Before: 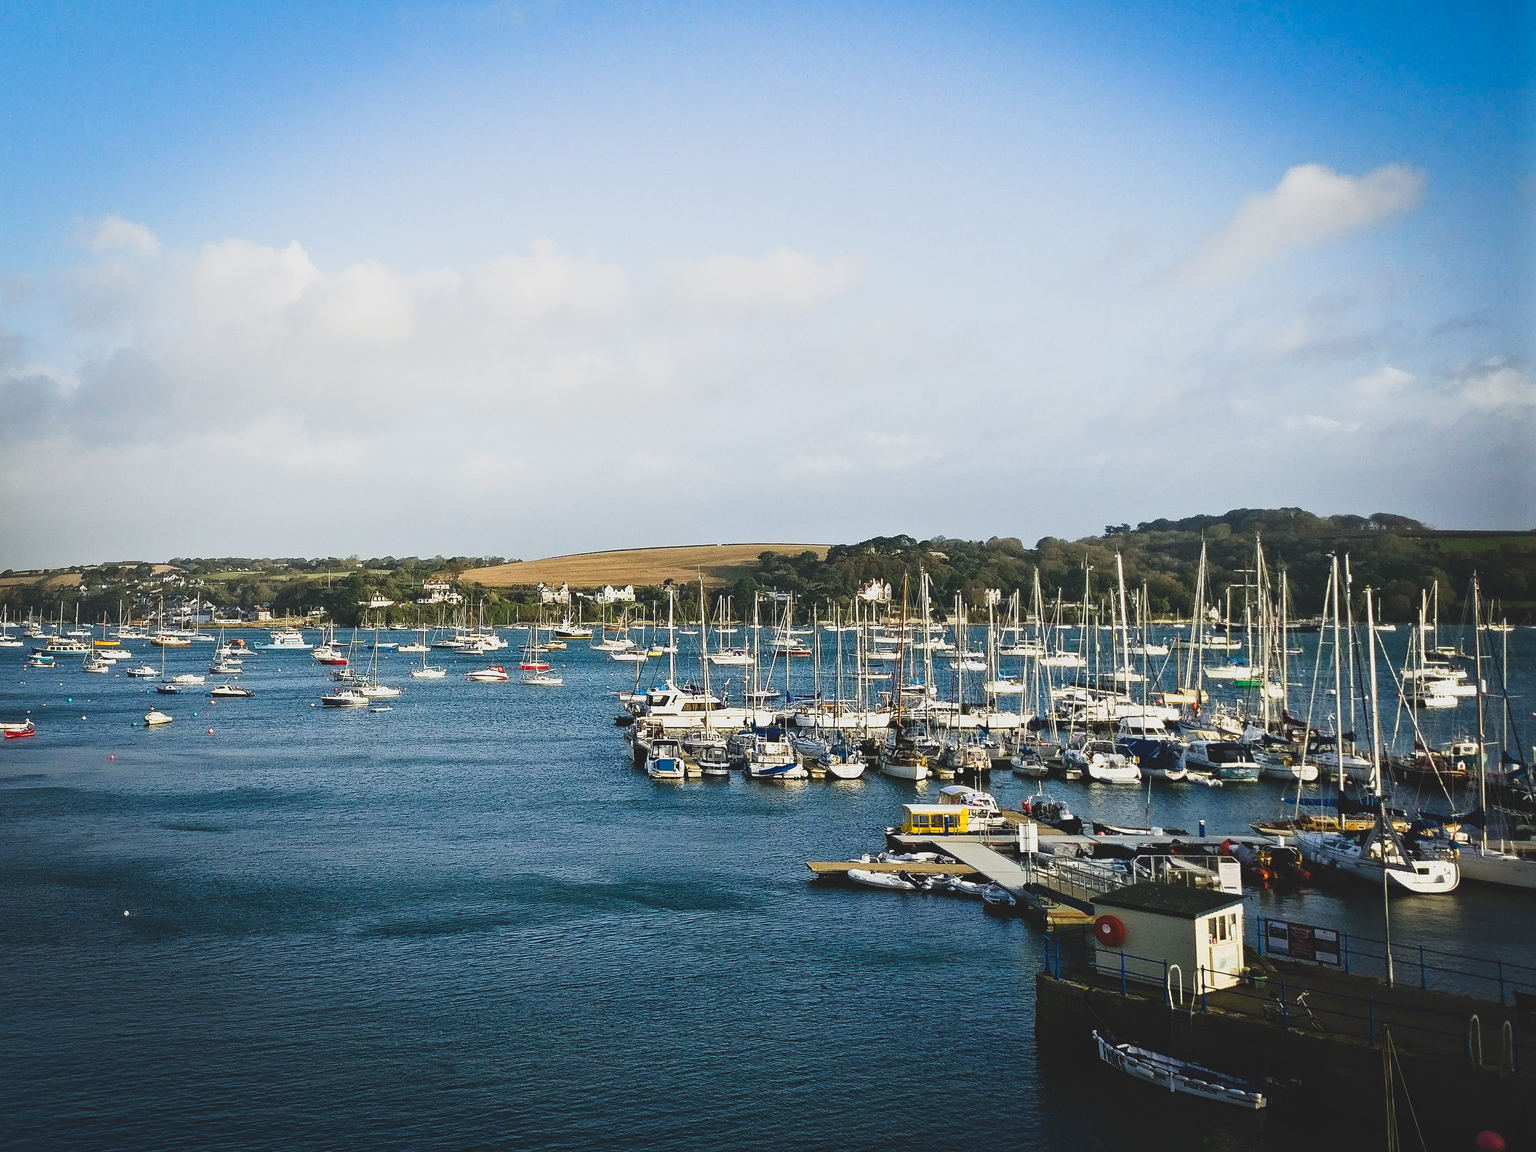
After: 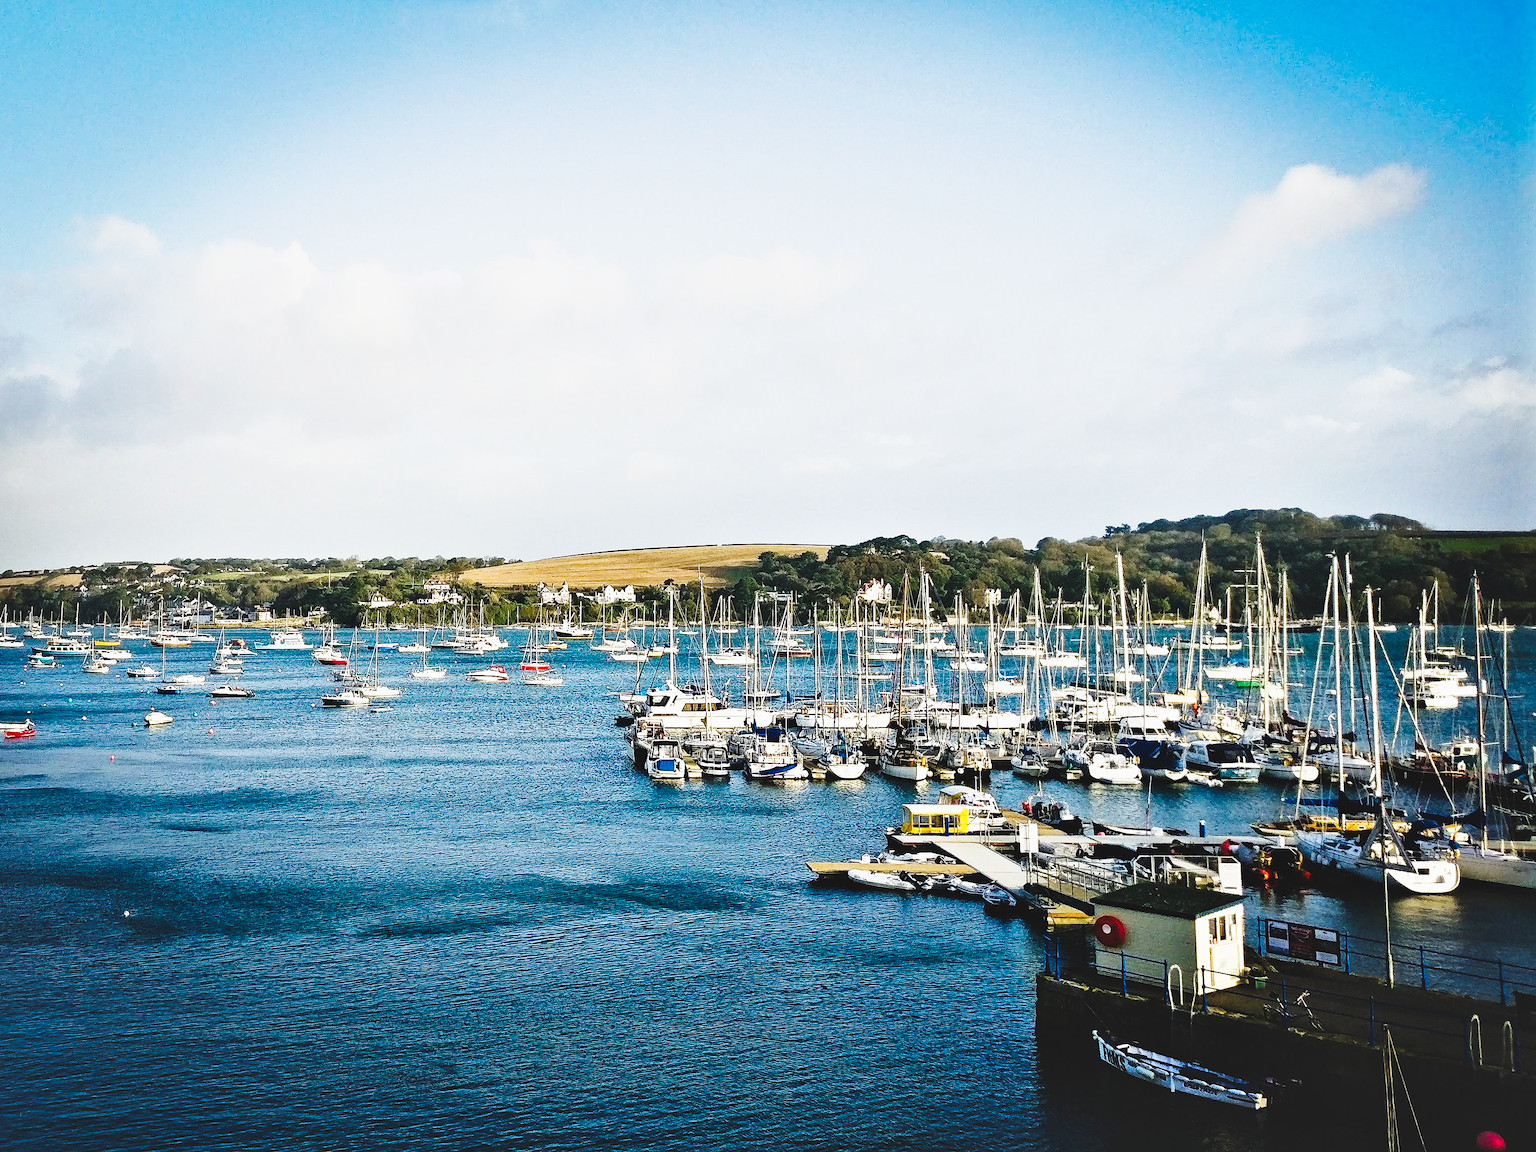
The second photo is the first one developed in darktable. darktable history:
shadows and highlights: soften with gaussian
base curve: curves: ch0 [(0, 0) (0.032, 0.037) (0.105, 0.228) (0.435, 0.76) (0.856, 0.983) (1, 1)], preserve colors none
tone curve: curves: ch0 [(0, 0) (0.003, 0.012) (0.011, 0.015) (0.025, 0.02) (0.044, 0.032) (0.069, 0.044) (0.1, 0.063) (0.136, 0.085) (0.177, 0.121) (0.224, 0.159) (0.277, 0.207) (0.335, 0.261) (0.399, 0.328) (0.468, 0.41) (0.543, 0.506) (0.623, 0.609) (0.709, 0.719) (0.801, 0.82) (0.898, 0.907) (1, 1)], preserve colors none
